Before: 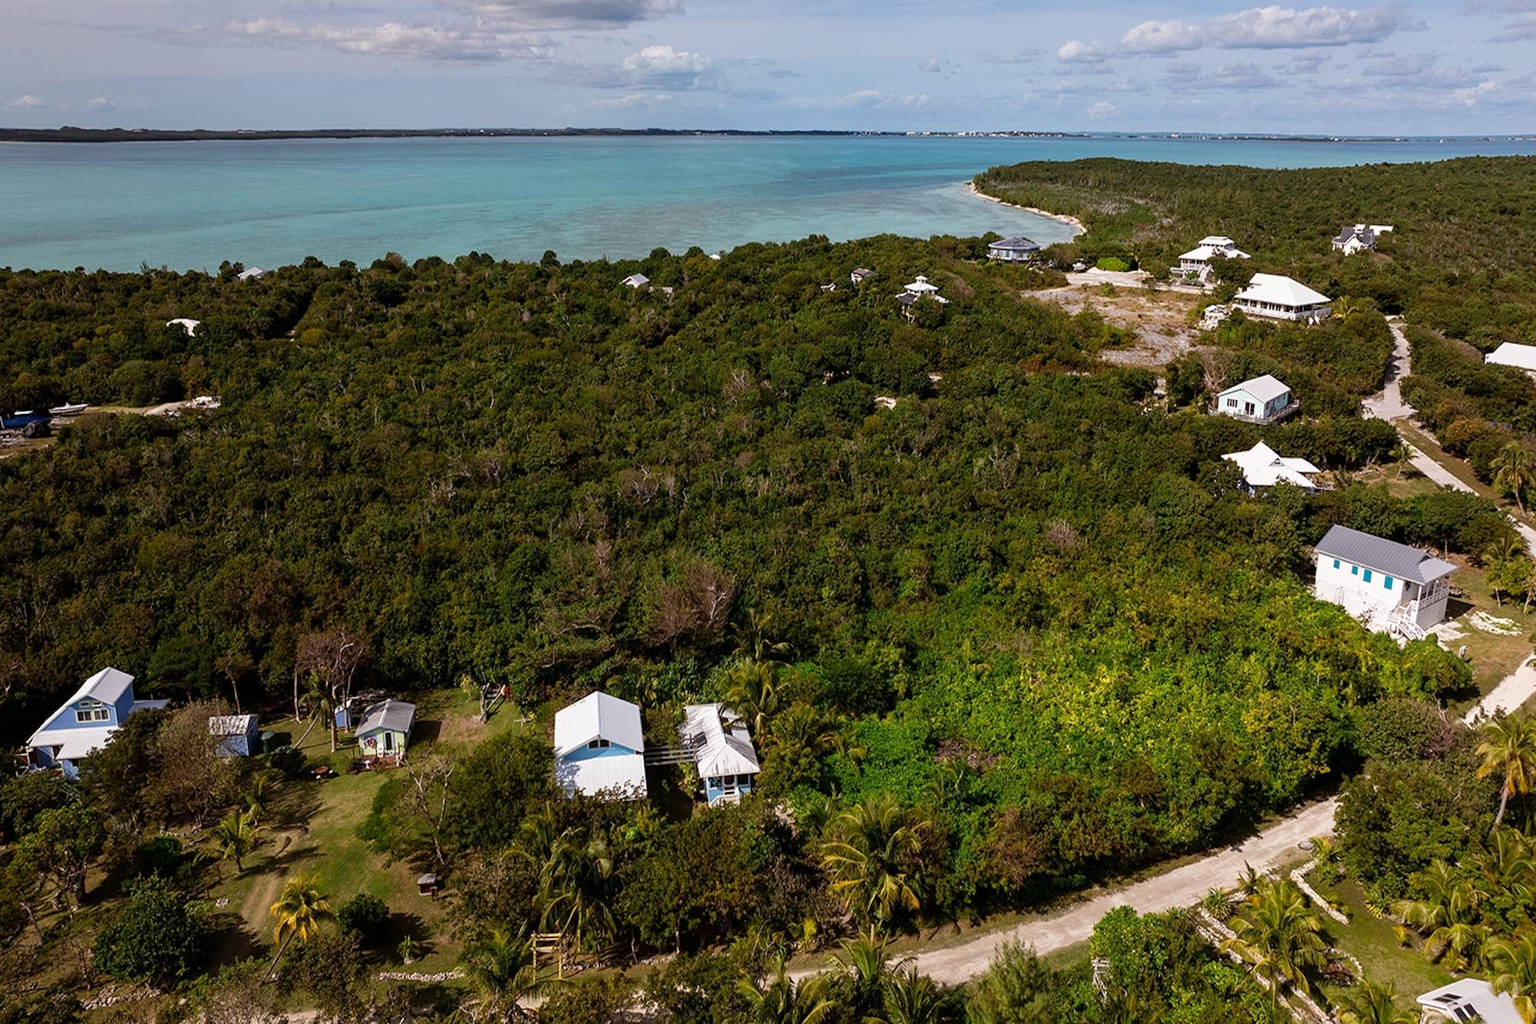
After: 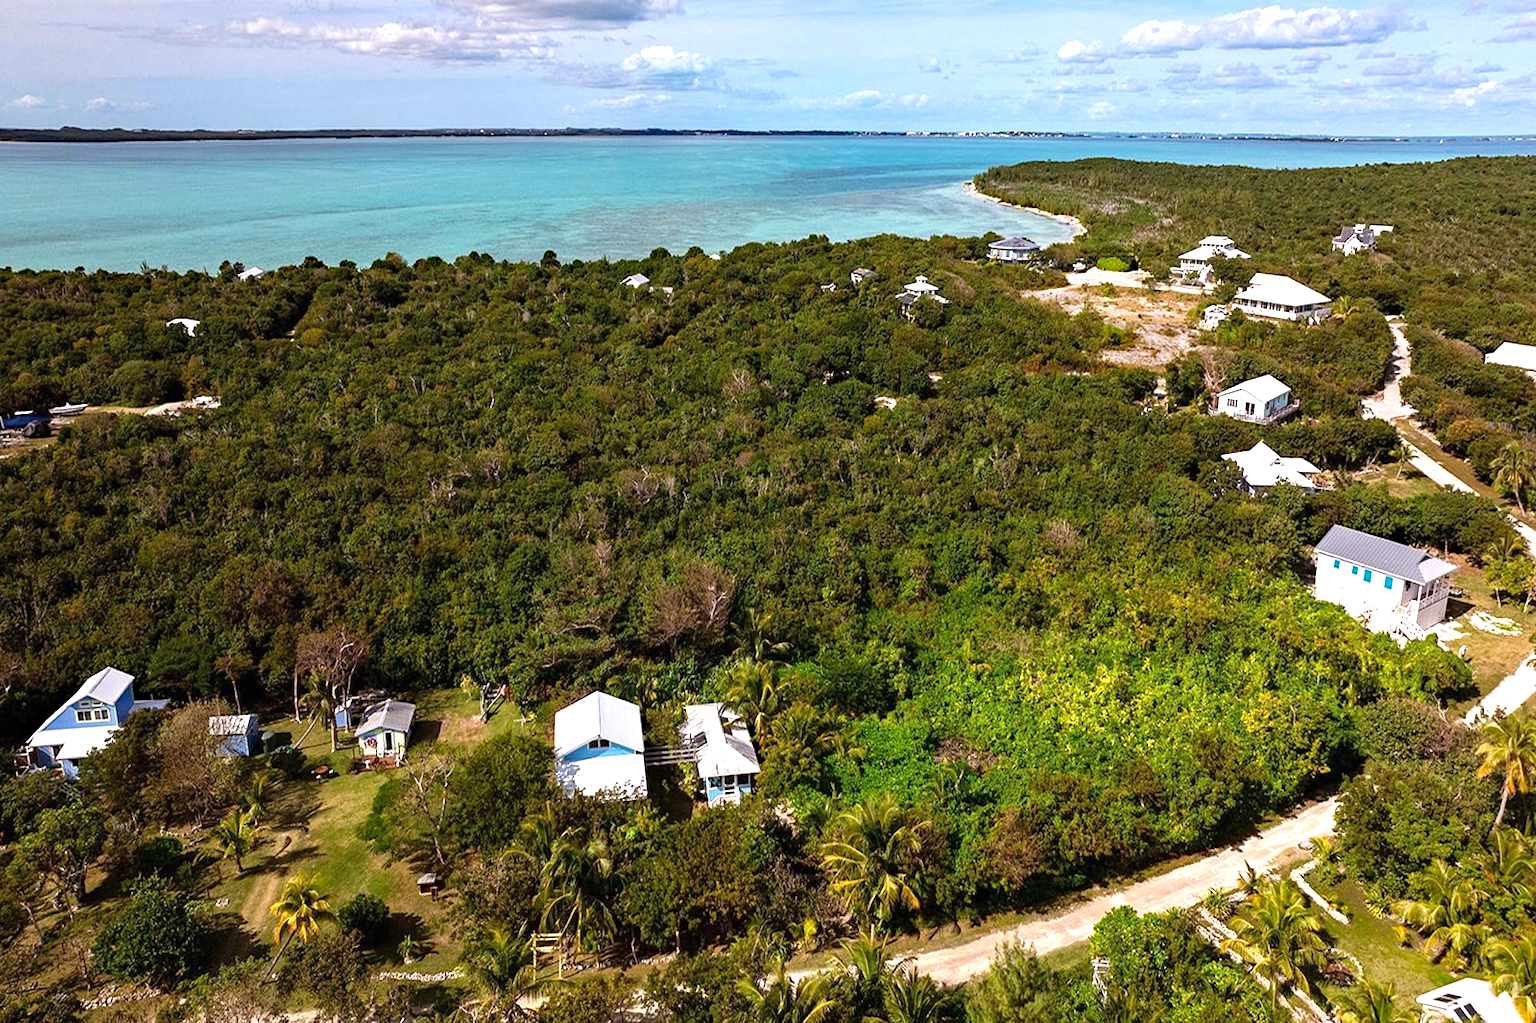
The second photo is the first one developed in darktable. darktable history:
haze removal: strength 0.29, distance 0.25, compatibility mode true, adaptive false
exposure: black level correction 0, exposure 0.95 EV, compensate exposure bias true, compensate highlight preservation false
